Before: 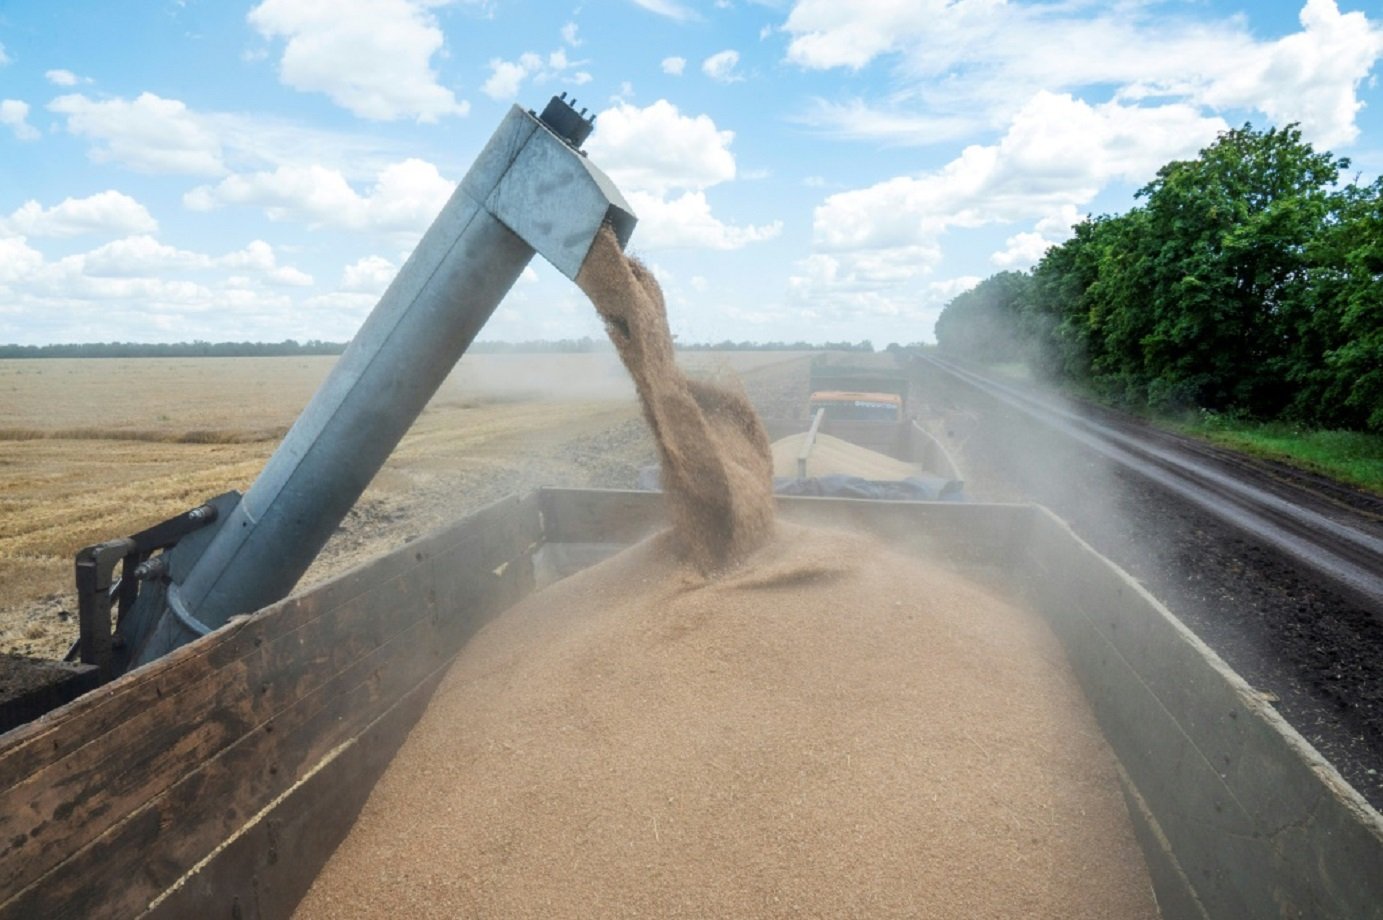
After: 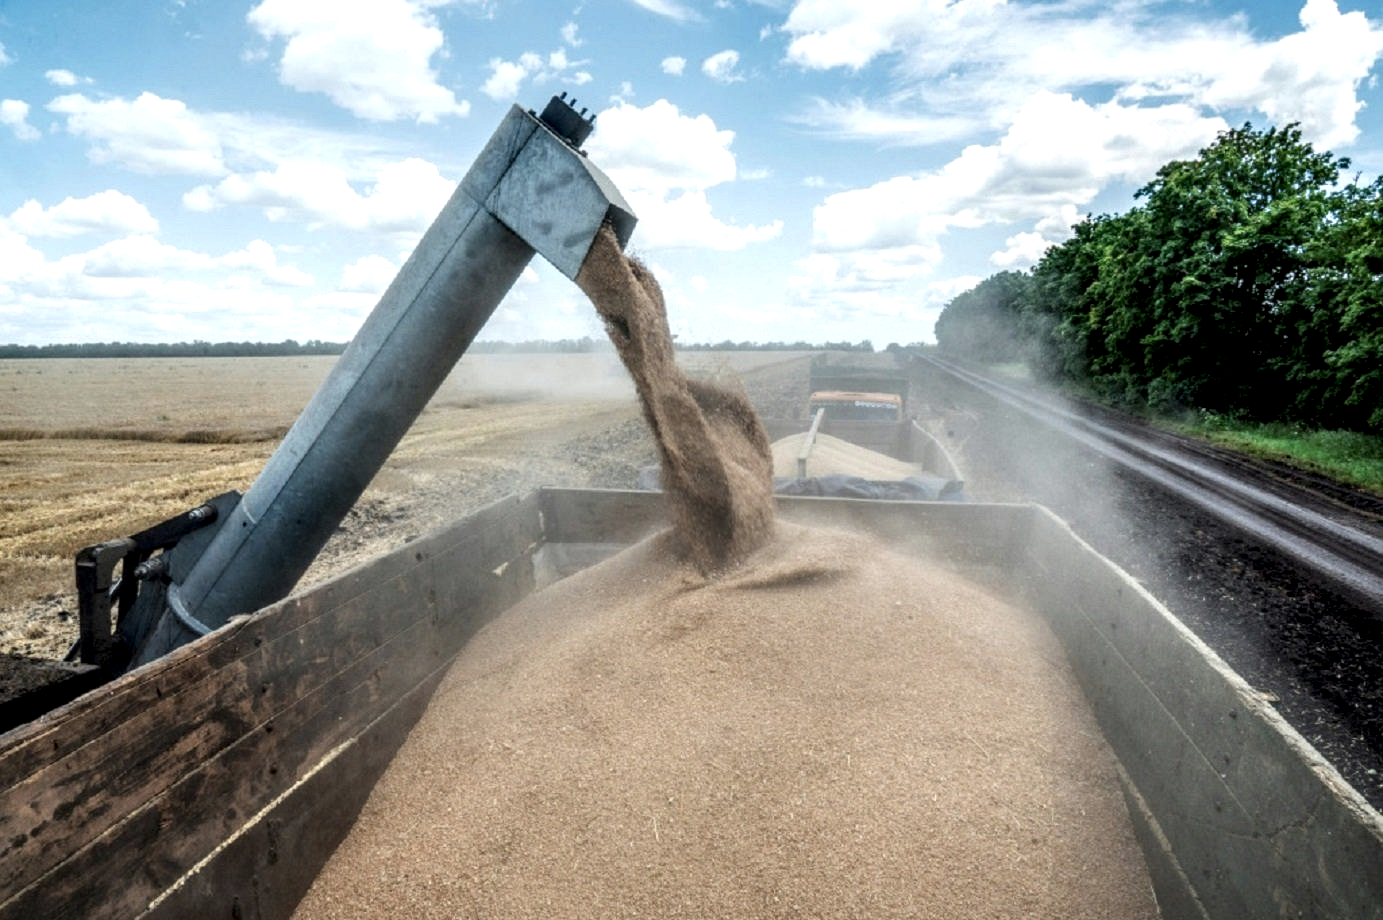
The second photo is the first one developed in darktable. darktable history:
local contrast: highlights 18%, detail 188%
contrast brightness saturation: saturation -0.07
